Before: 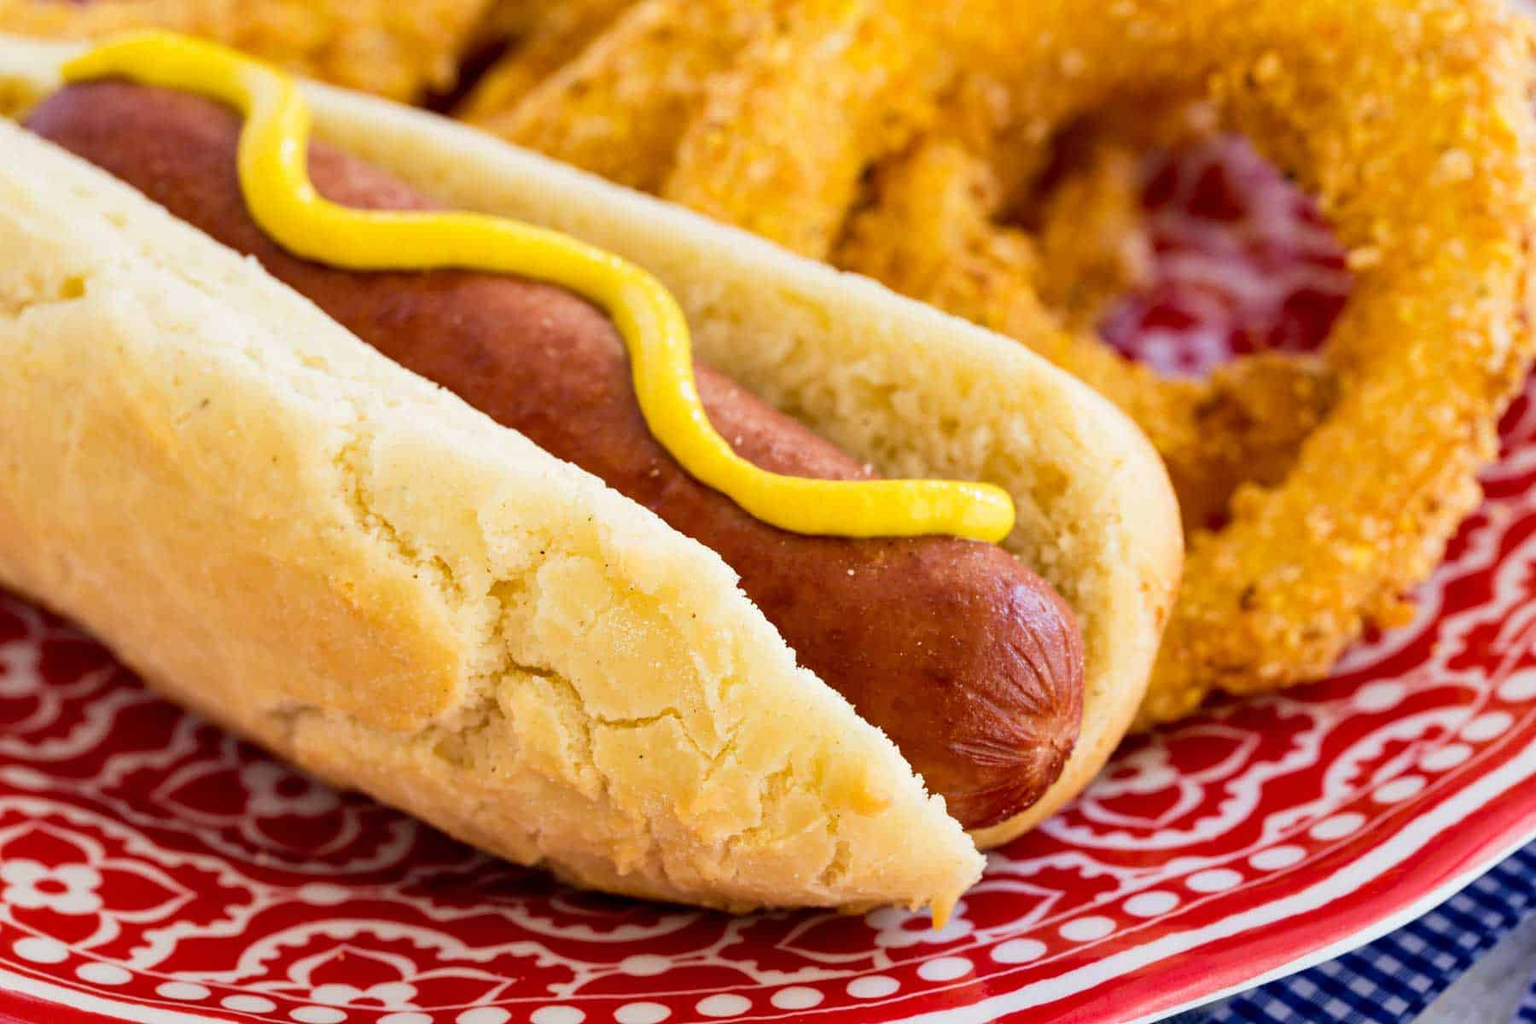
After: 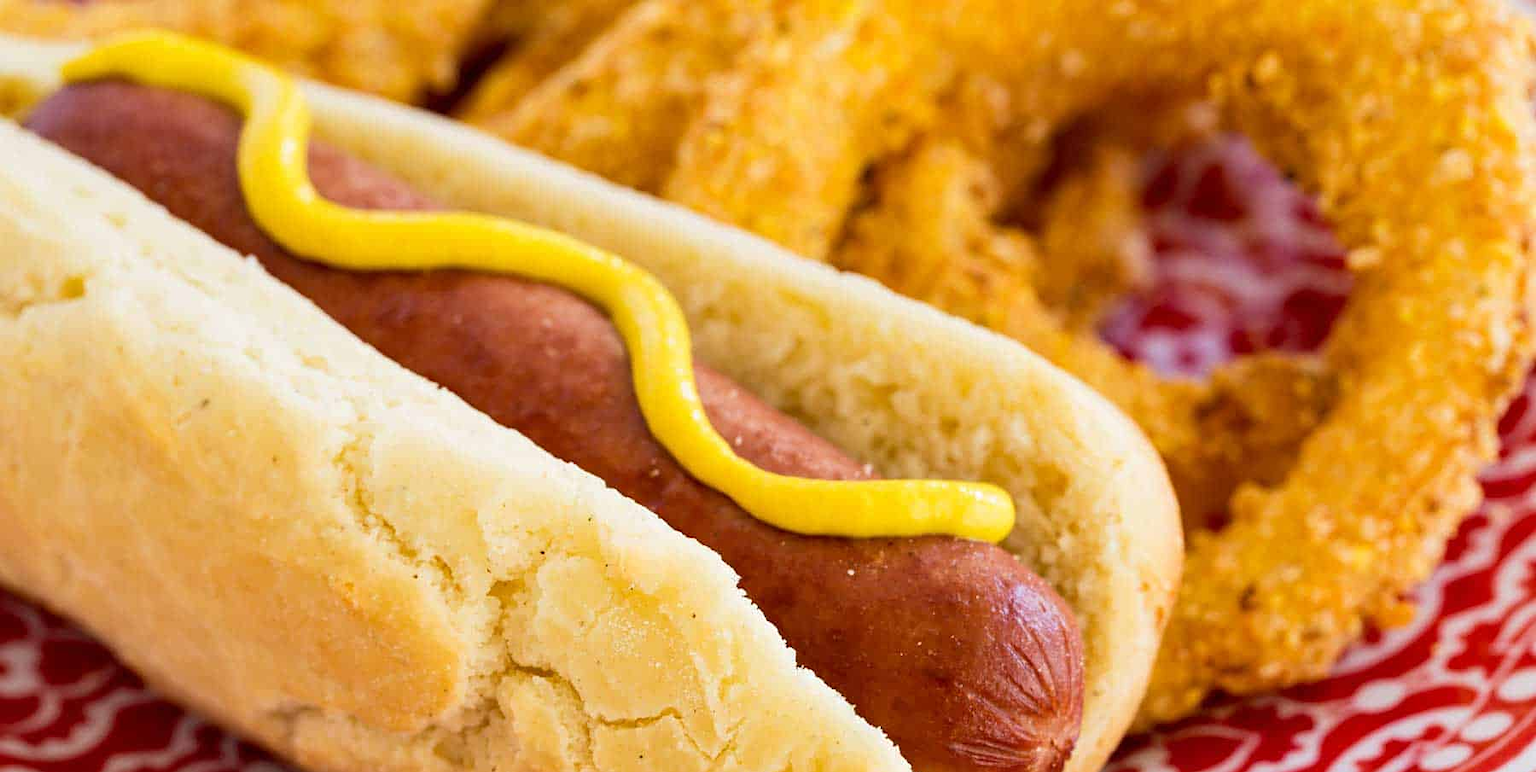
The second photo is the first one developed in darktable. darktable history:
sharpen: amount 0.21
crop: bottom 24.54%
